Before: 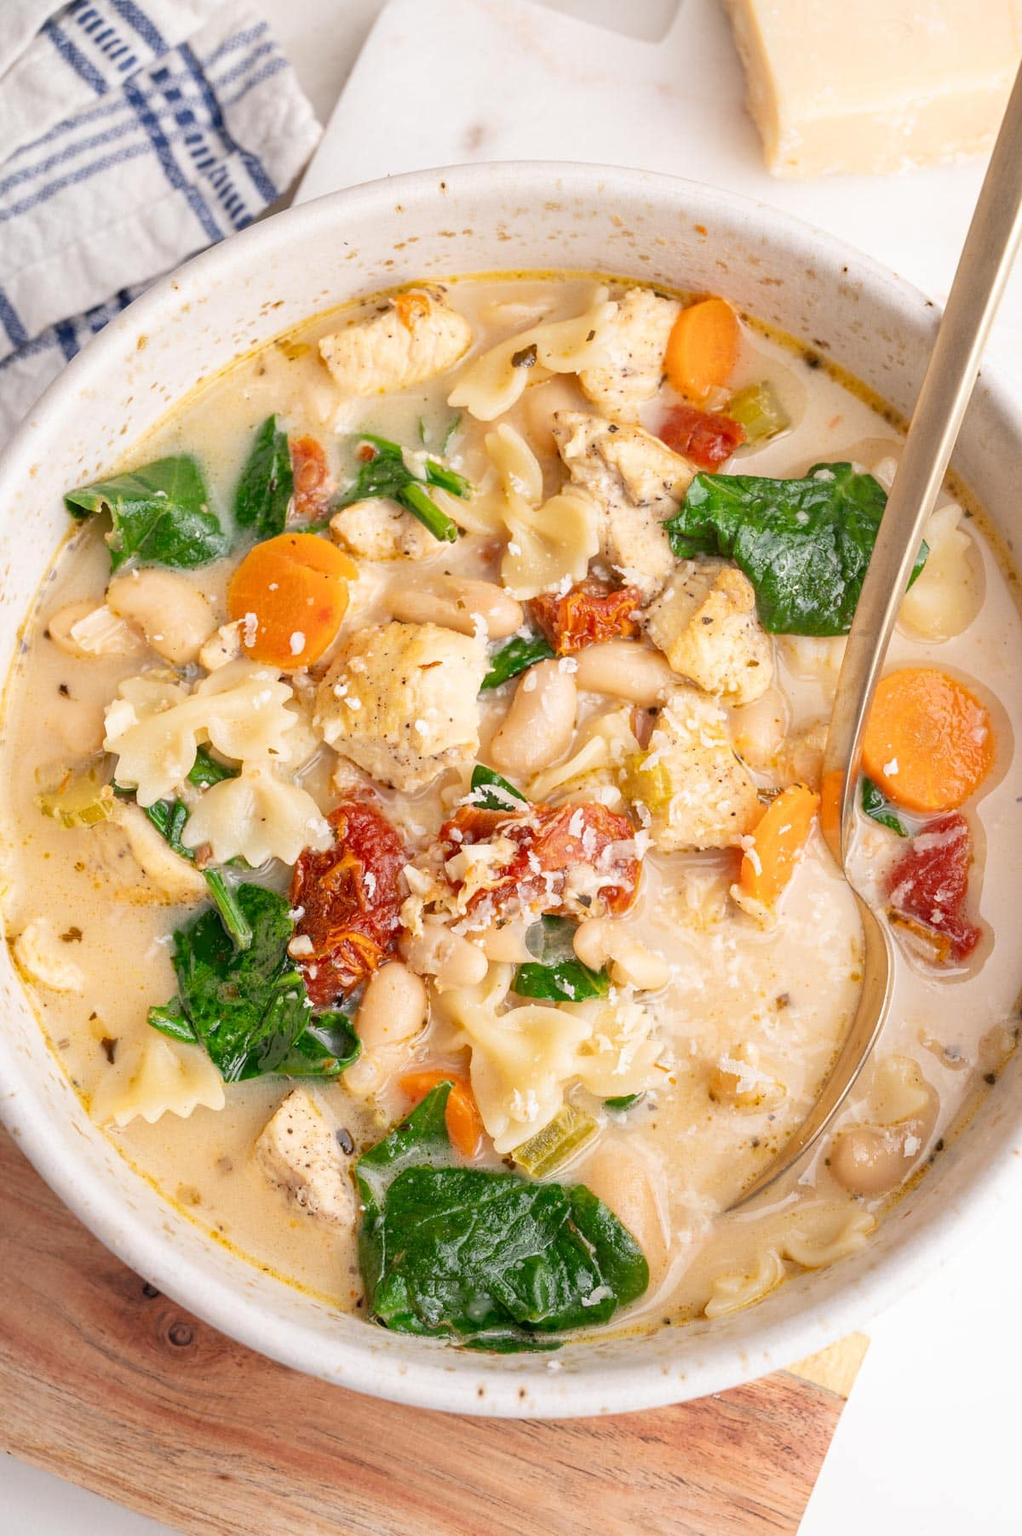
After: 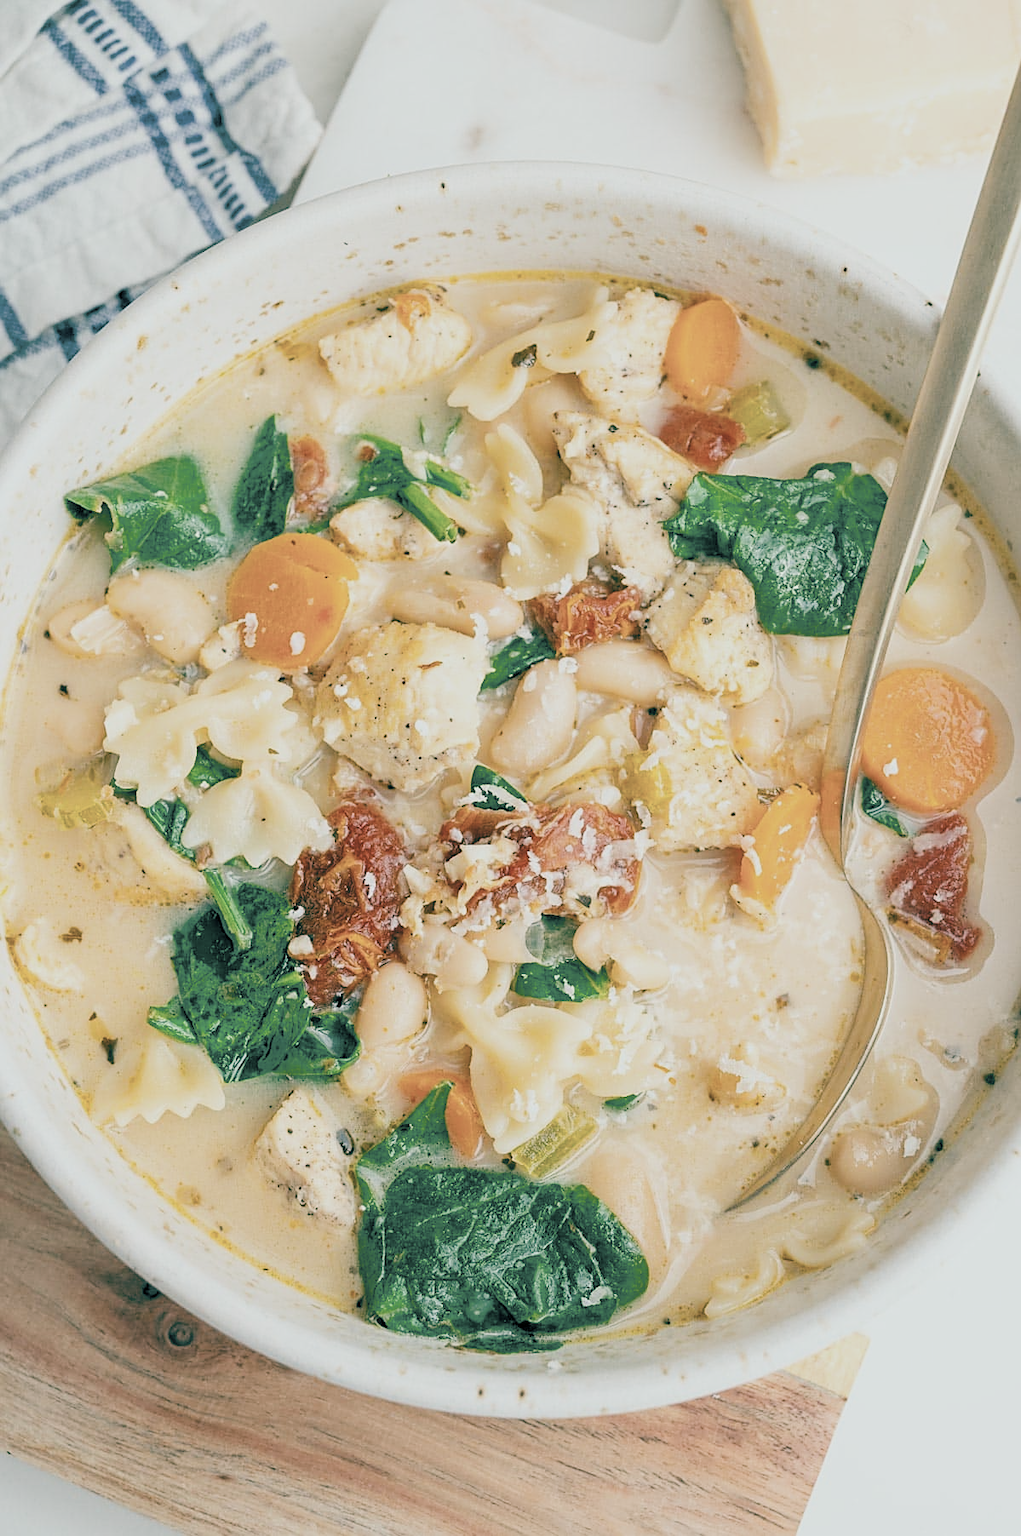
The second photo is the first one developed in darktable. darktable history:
sharpen: on, module defaults
color balance rgb: global offset › luminance -0.54%, global offset › chroma 0.902%, global offset › hue 173.07°, perceptual saturation grading › global saturation 18.113%, perceptual brilliance grading › global brilliance 11.026%
color correction: highlights b* 0.066, saturation 0.598
filmic rgb: black relative exposure -16 EV, white relative exposure 6.19 EV, threshold 2.96 EV, hardness 5.22, contrast in shadows safe, enable highlight reconstruction true
